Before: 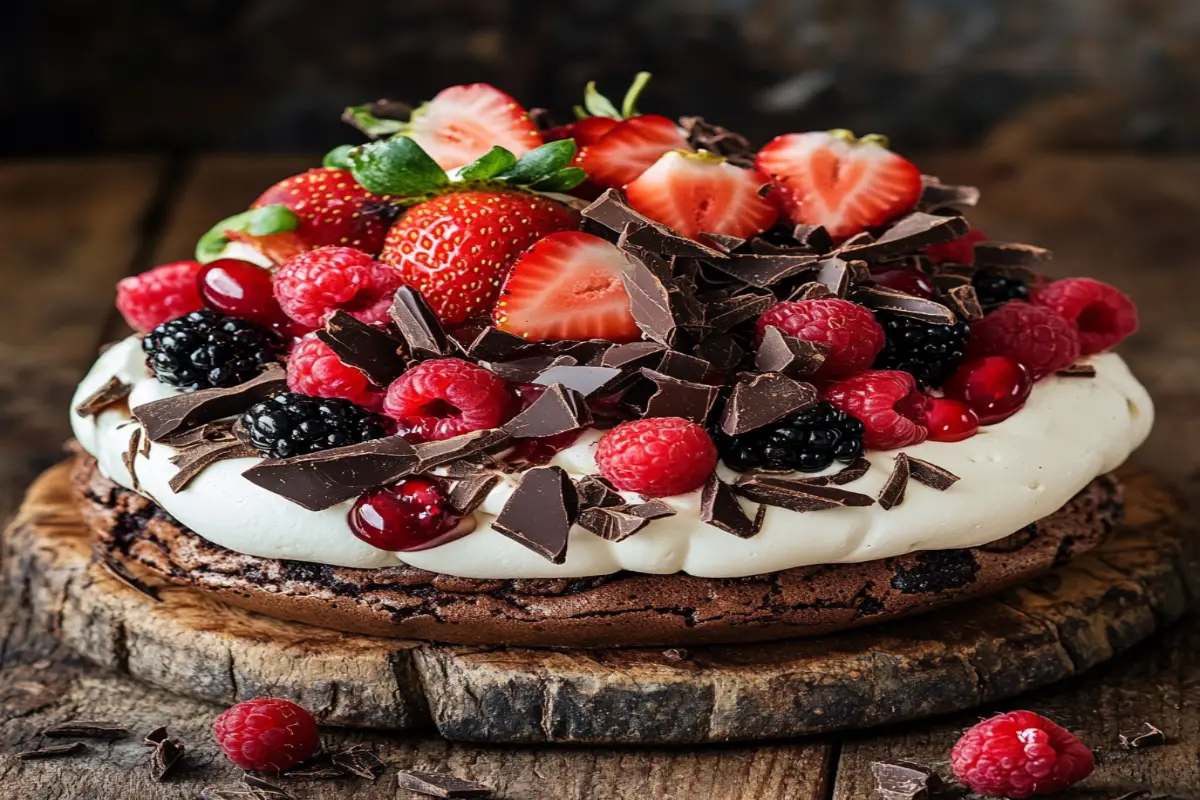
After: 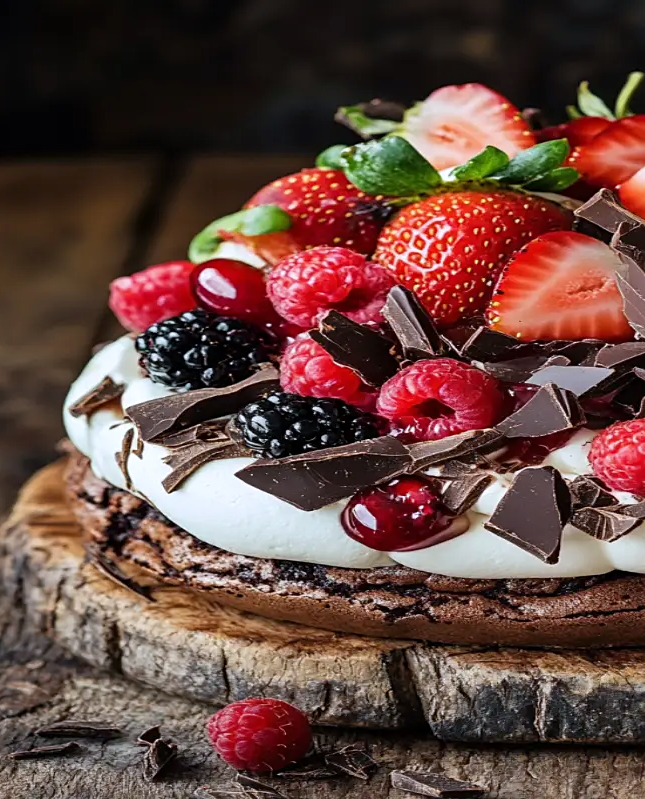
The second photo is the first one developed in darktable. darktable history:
crop: left 0.587%, right 45.588%, bottom 0.086%
sharpen: amount 0.2
white balance: red 0.974, blue 1.044
